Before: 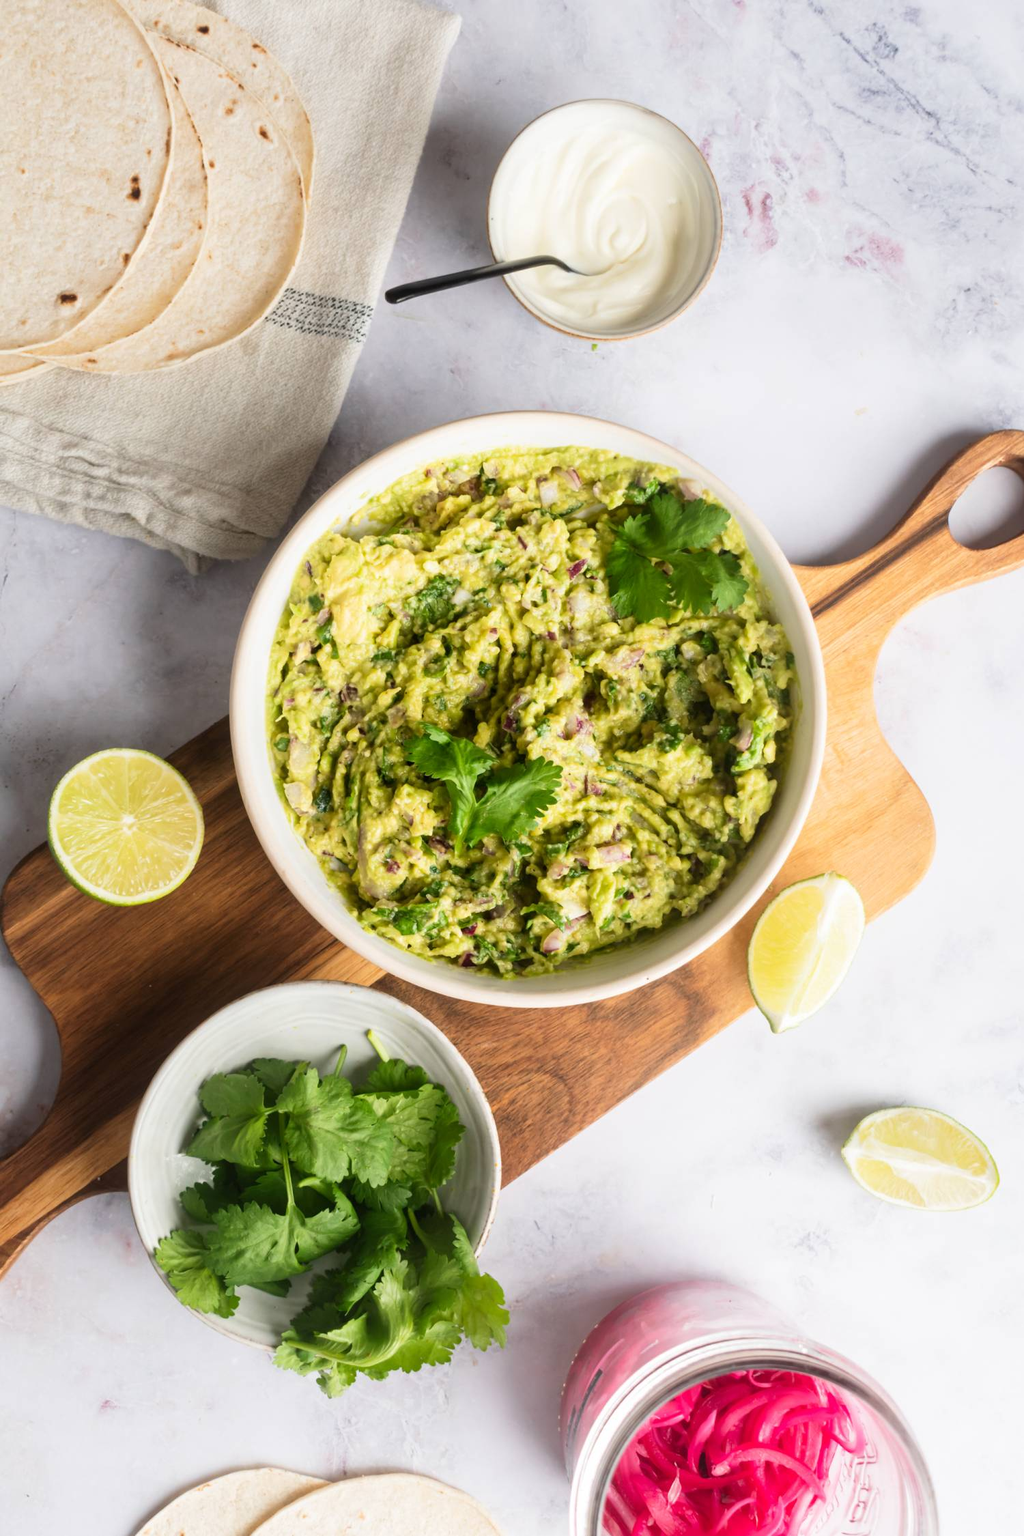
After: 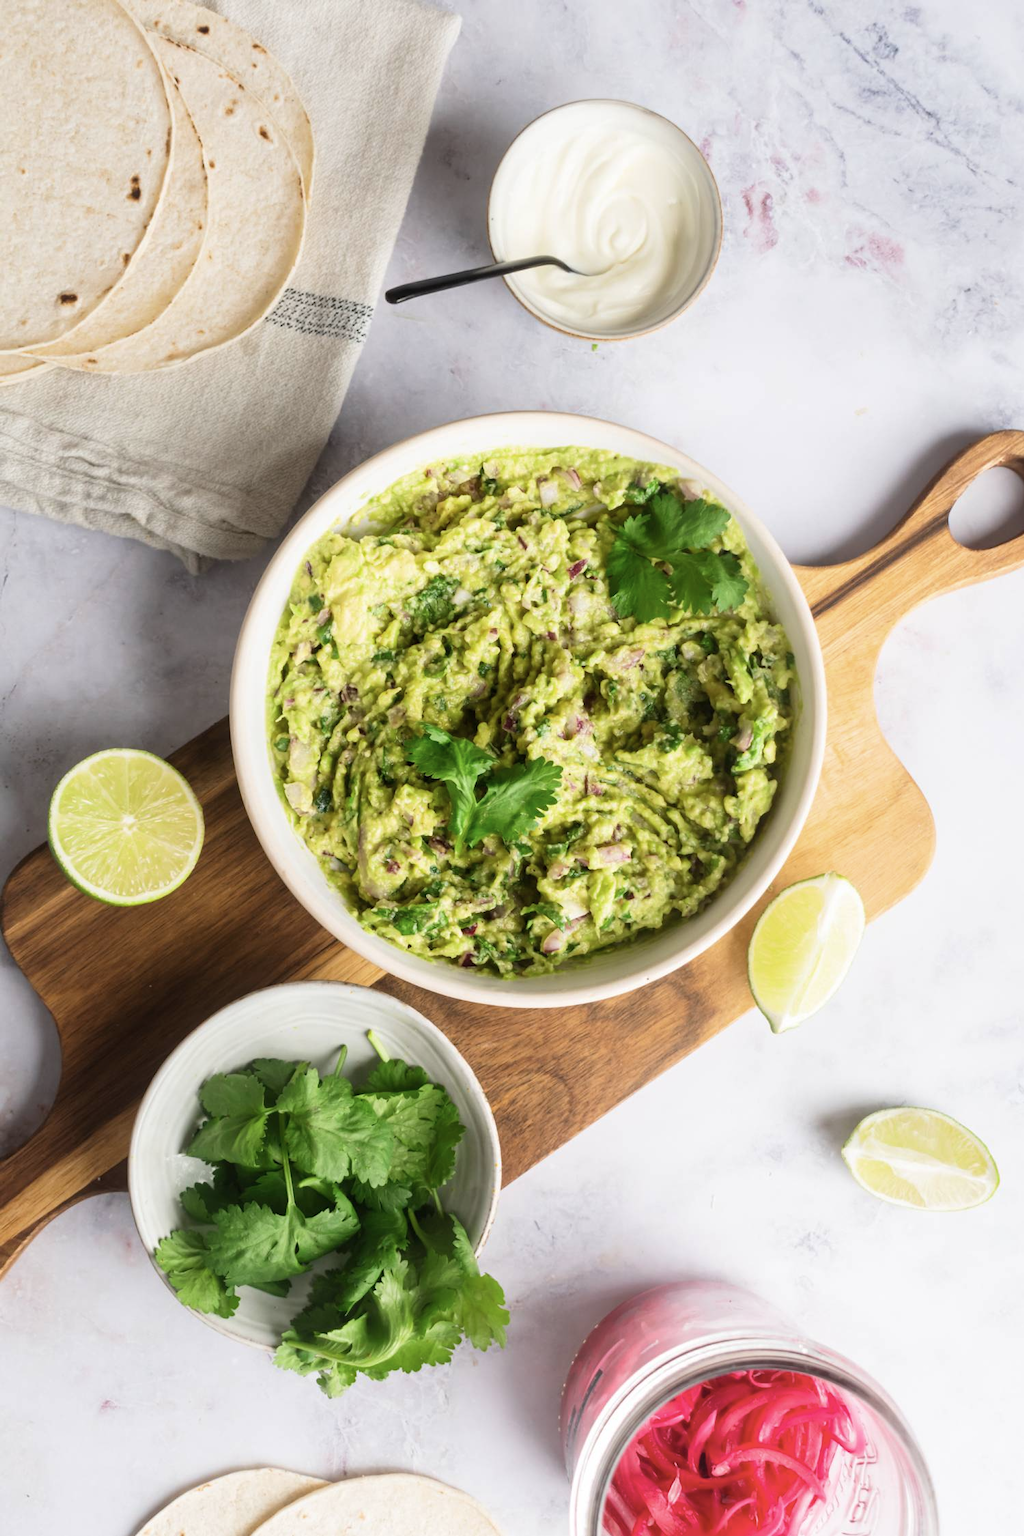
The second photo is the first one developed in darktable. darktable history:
color zones: curves: ch1 [(0.113, 0.438) (0.75, 0.5)]; ch2 [(0.12, 0.526) (0.75, 0.5)]
